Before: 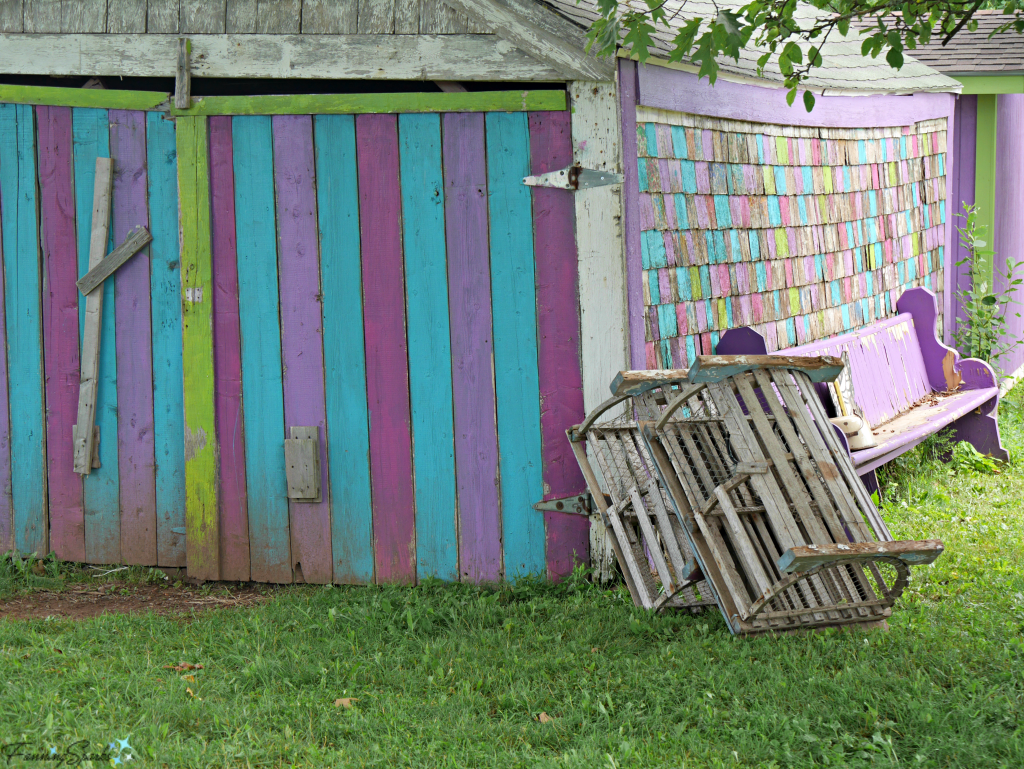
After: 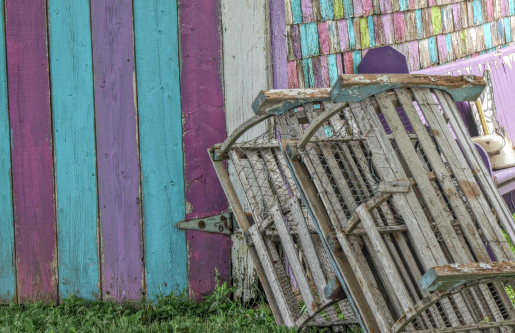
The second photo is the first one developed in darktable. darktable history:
crop: left 35.03%, top 36.625%, right 14.663%, bottom 20.057%
contrast brightness saturation: saturation -0.17
local contrast: highlights 20%, shadows 30%, detail 200%, midtone range 0.2
